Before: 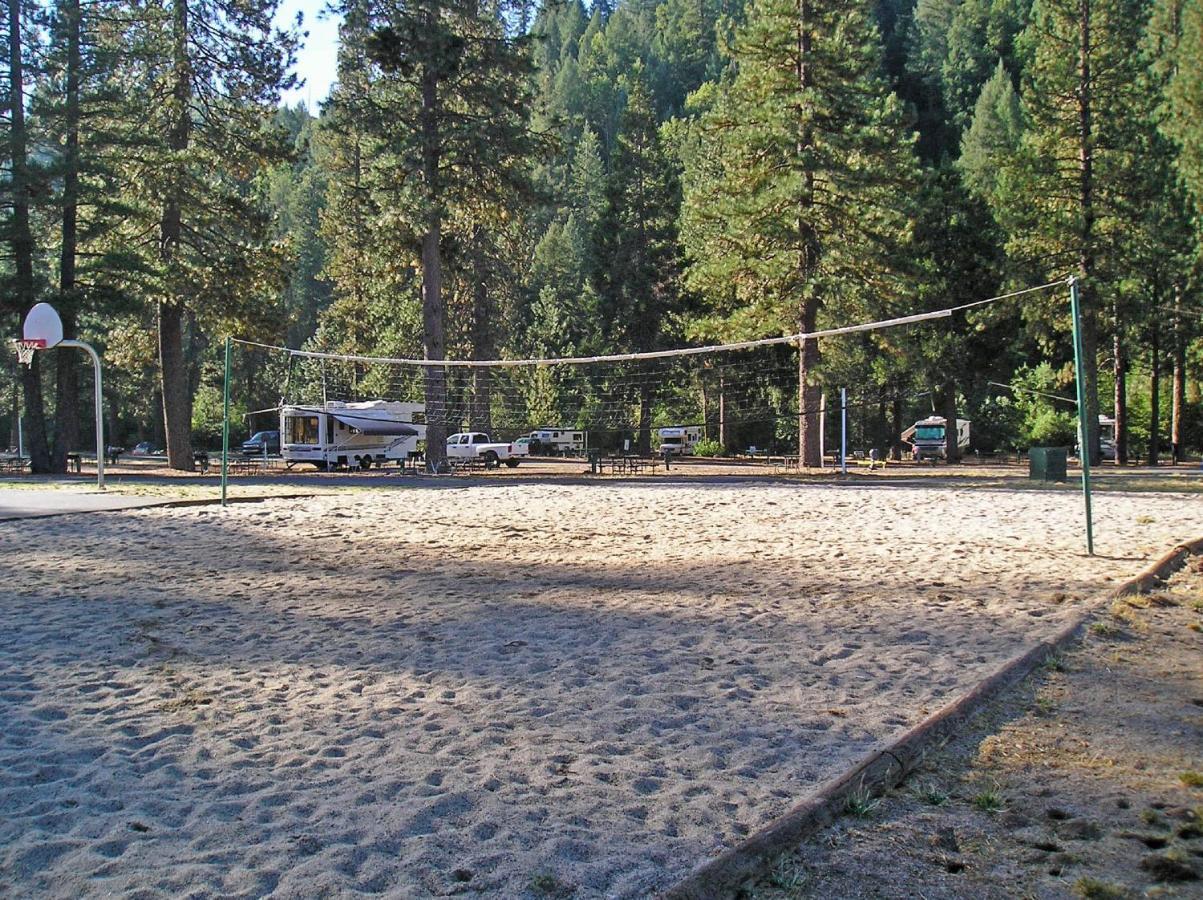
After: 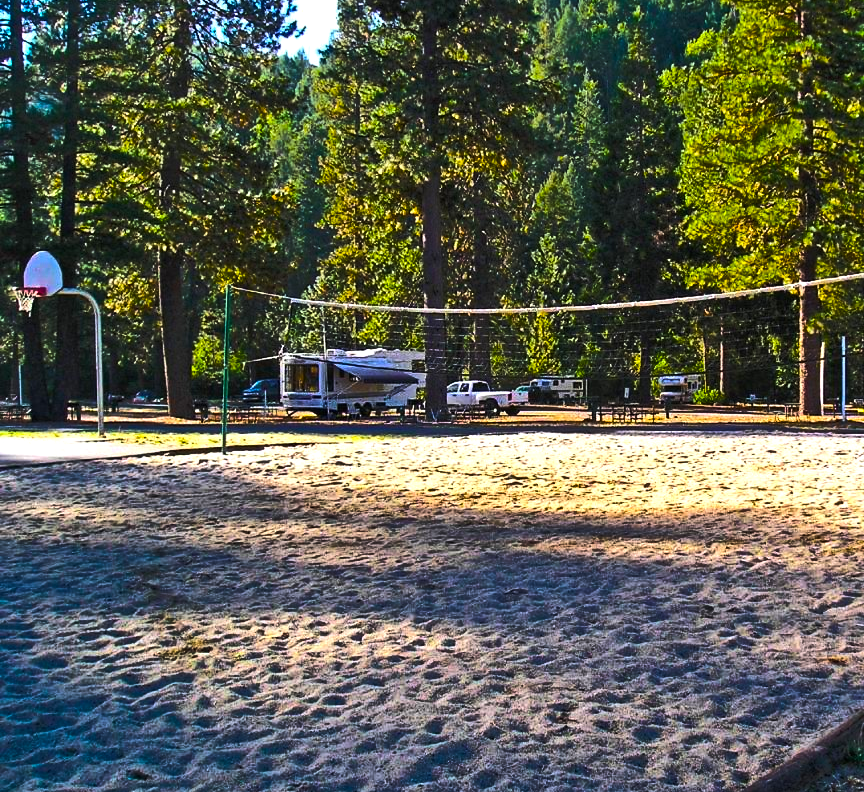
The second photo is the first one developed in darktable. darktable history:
crop: top 5.803%, right 27.864%, bottom 5.804%
exposure: black level correction 0, exposure 0.5 EV, compensate highlight preservation false
tone equalizer: on, module defaults
color balance rgb: linear chroma grading › global chroma 40.15%, perceptual saturation grading › global saturation 60.58%, perceptual saturation grading › highlights 20.44%, perceptual saturation grading › shadows -50.36%, perceptual brilliance grading › highlights 2.19%, perceptual brilliance grading › mid-tones -50.36%, perceptual brilliance grading › shadows -50.36%
white balance: emerald 1
